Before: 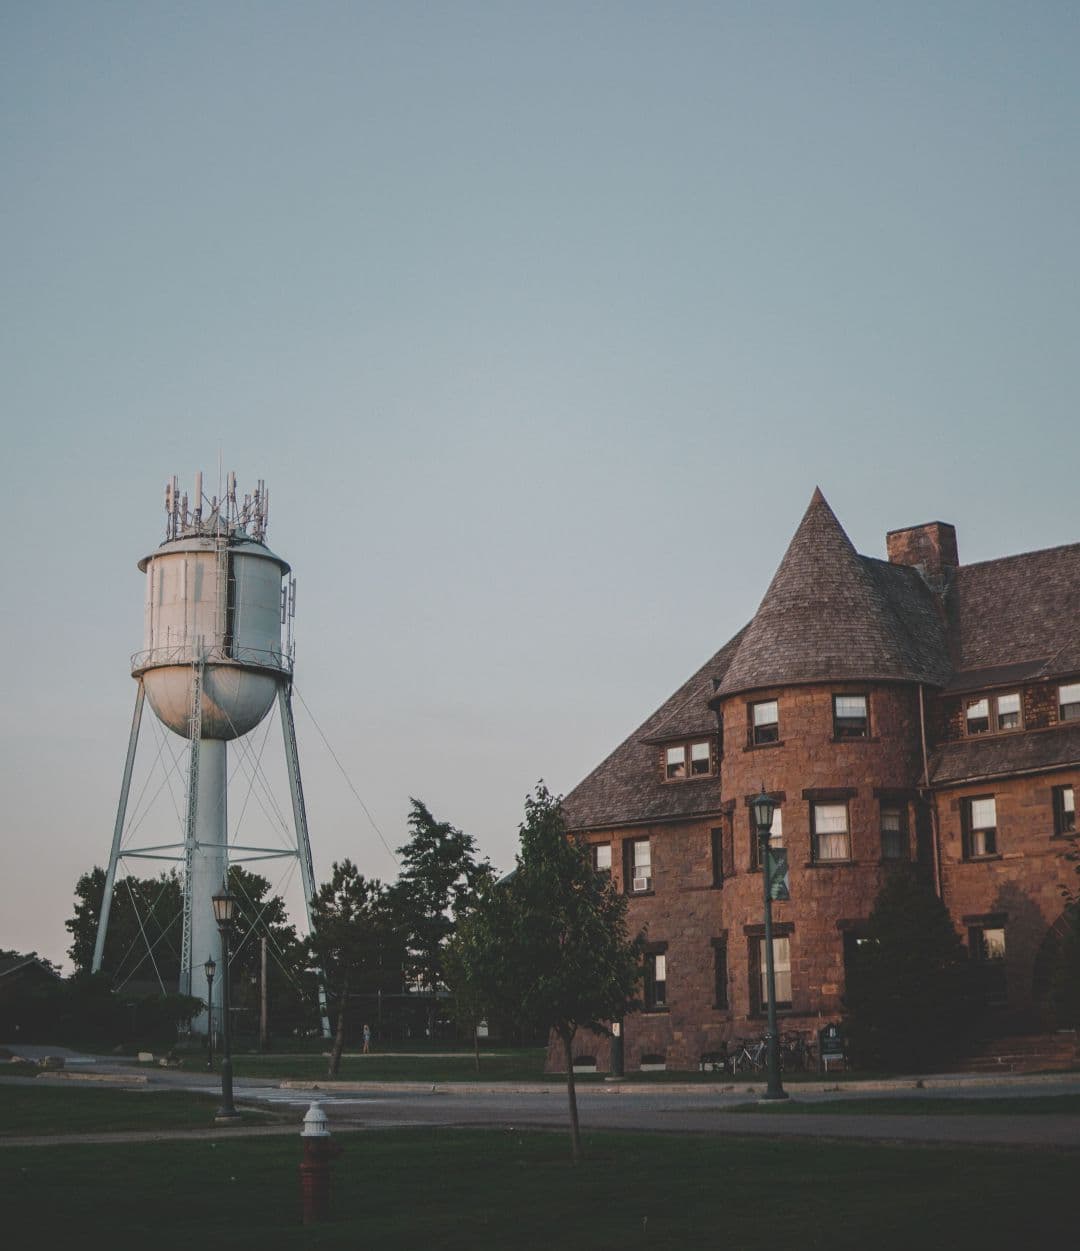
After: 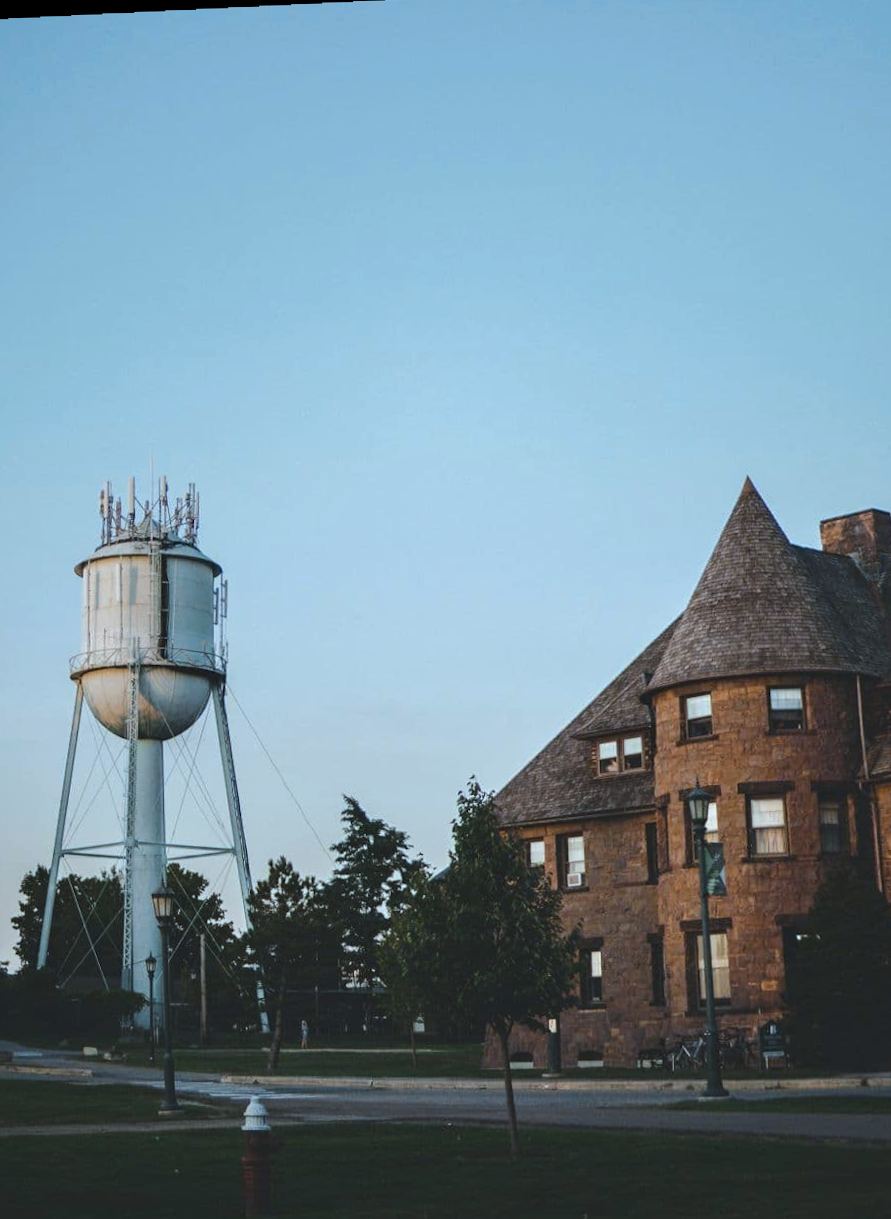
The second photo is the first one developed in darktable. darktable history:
color contrast: green-magenta contrast 0.85, blue-yellow contrast 1.25, unbound 0
crop and rotate: angle 1°, left 4.281%, top 0.642%, right 11.383%, bottom 2.486%
rotate and perspective: lens shift (horizontal) -0.055, automatic cropping off
contrast brightness saturation: saturation 0.18
color correction: highlights a* -10.04, highlights b* -10.37
contrast equalizer: octaves 7, y [[0.6 ×6], [0.55 ×6], [0 ×6], [0 ×6], [0 ×6]], mix 0.15
tone equalizer: -8 EV -0.417 EV, -7 EV -0.389 EV, -6 EV -0.333 EV, -5 EV -0.222 EV, -3 EV 0.222 EV, -2 EV 0.333 EV, -1 EV 0.389 EV, +0 EV 0.417 EV, edges refinement/feathering 500, mask exposure compensation -1.25 EV, preserve details no
